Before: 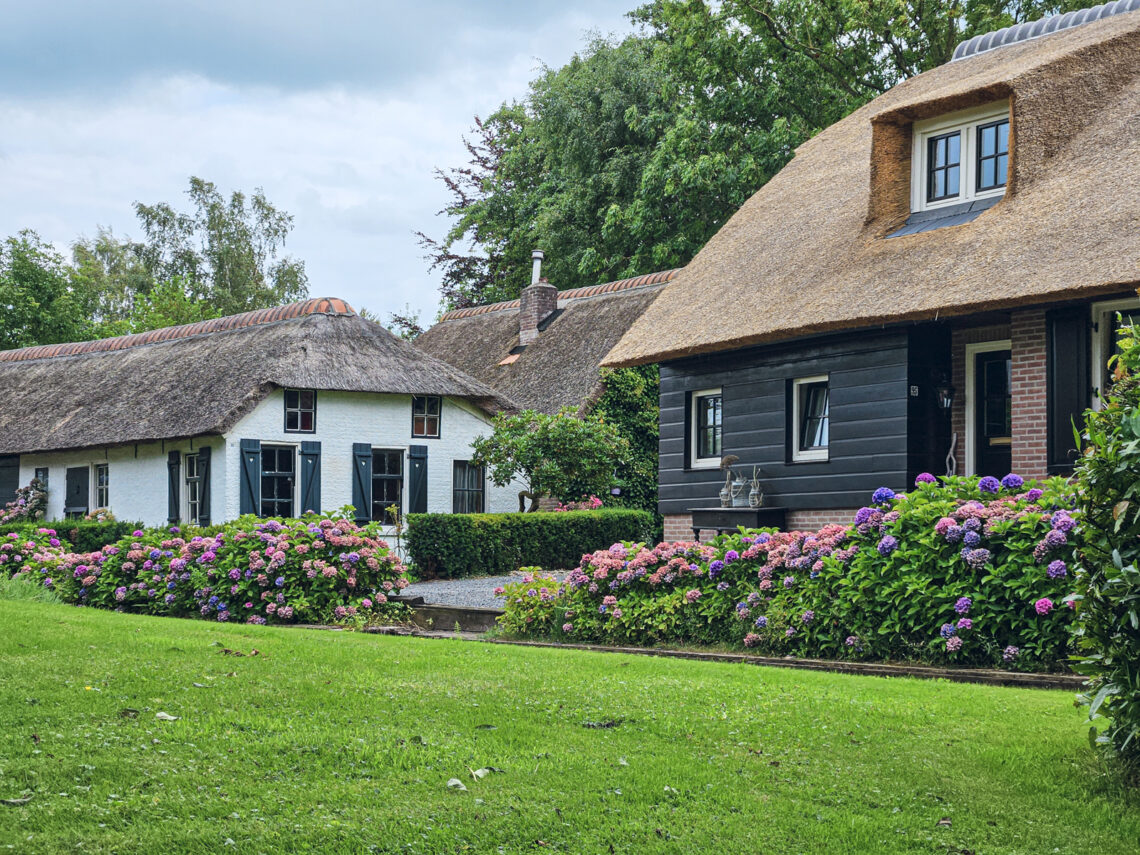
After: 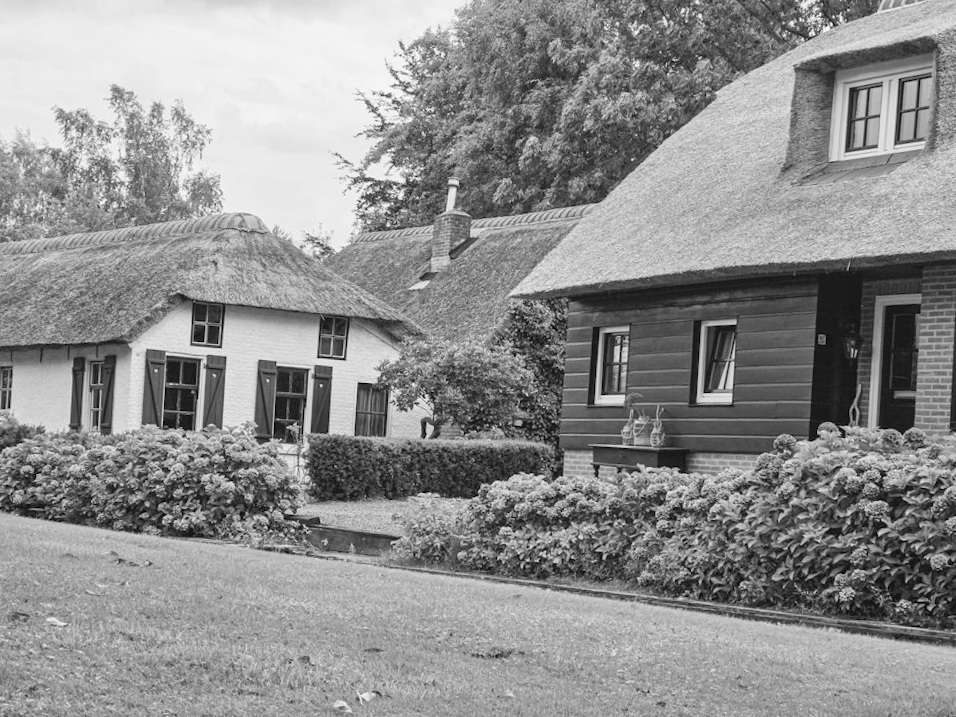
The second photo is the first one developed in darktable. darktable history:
monochrome: on, module defaults
crop and rotate: angle -3.27°, left 5.211%, top 5.211%, right 4.607%, bottom 4.607%
contrast brightness saturation: brightness 0.15
